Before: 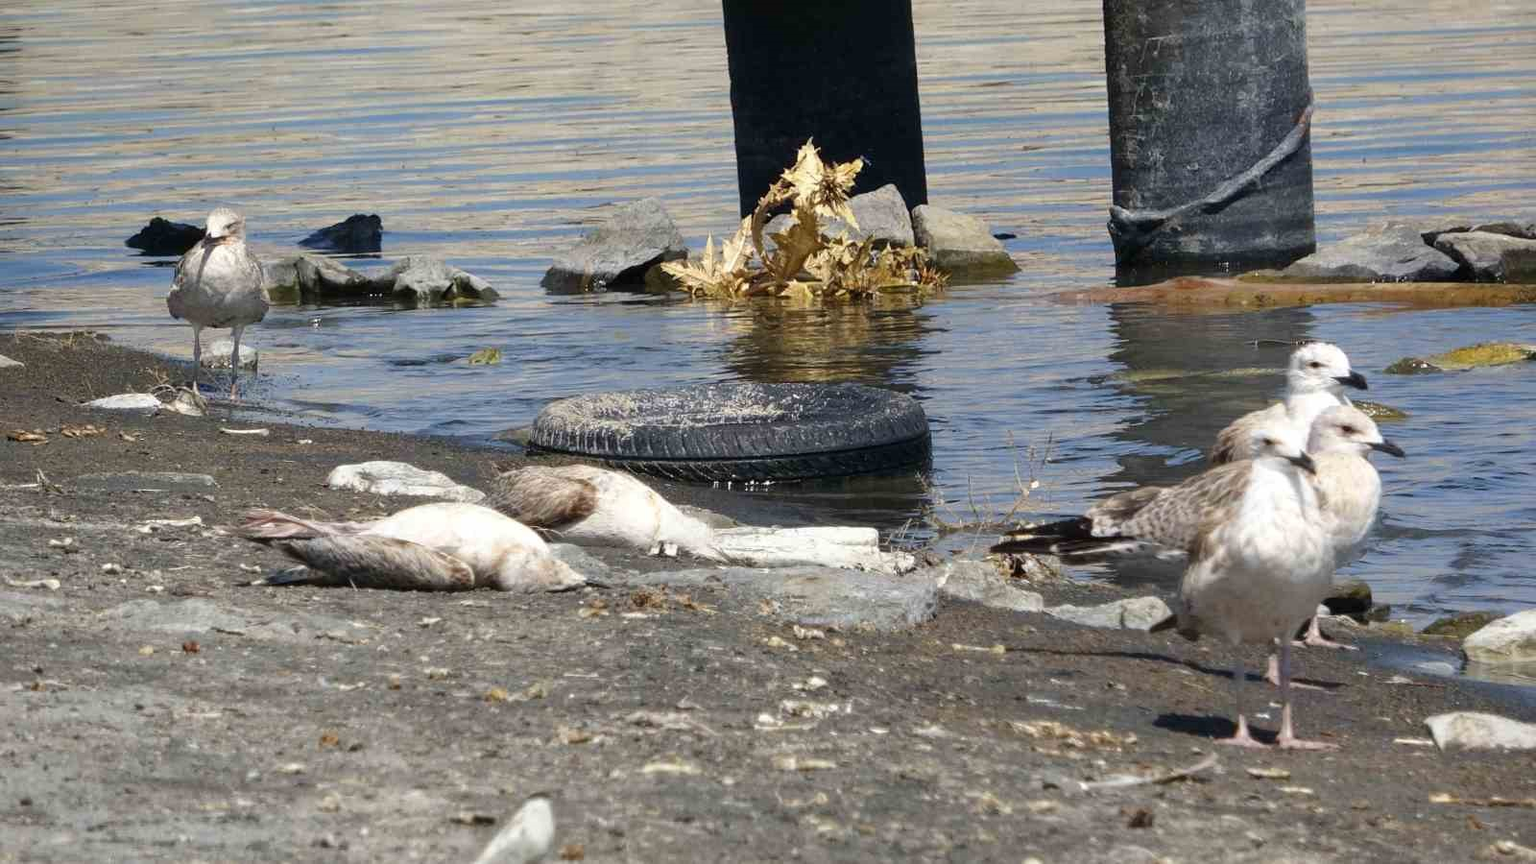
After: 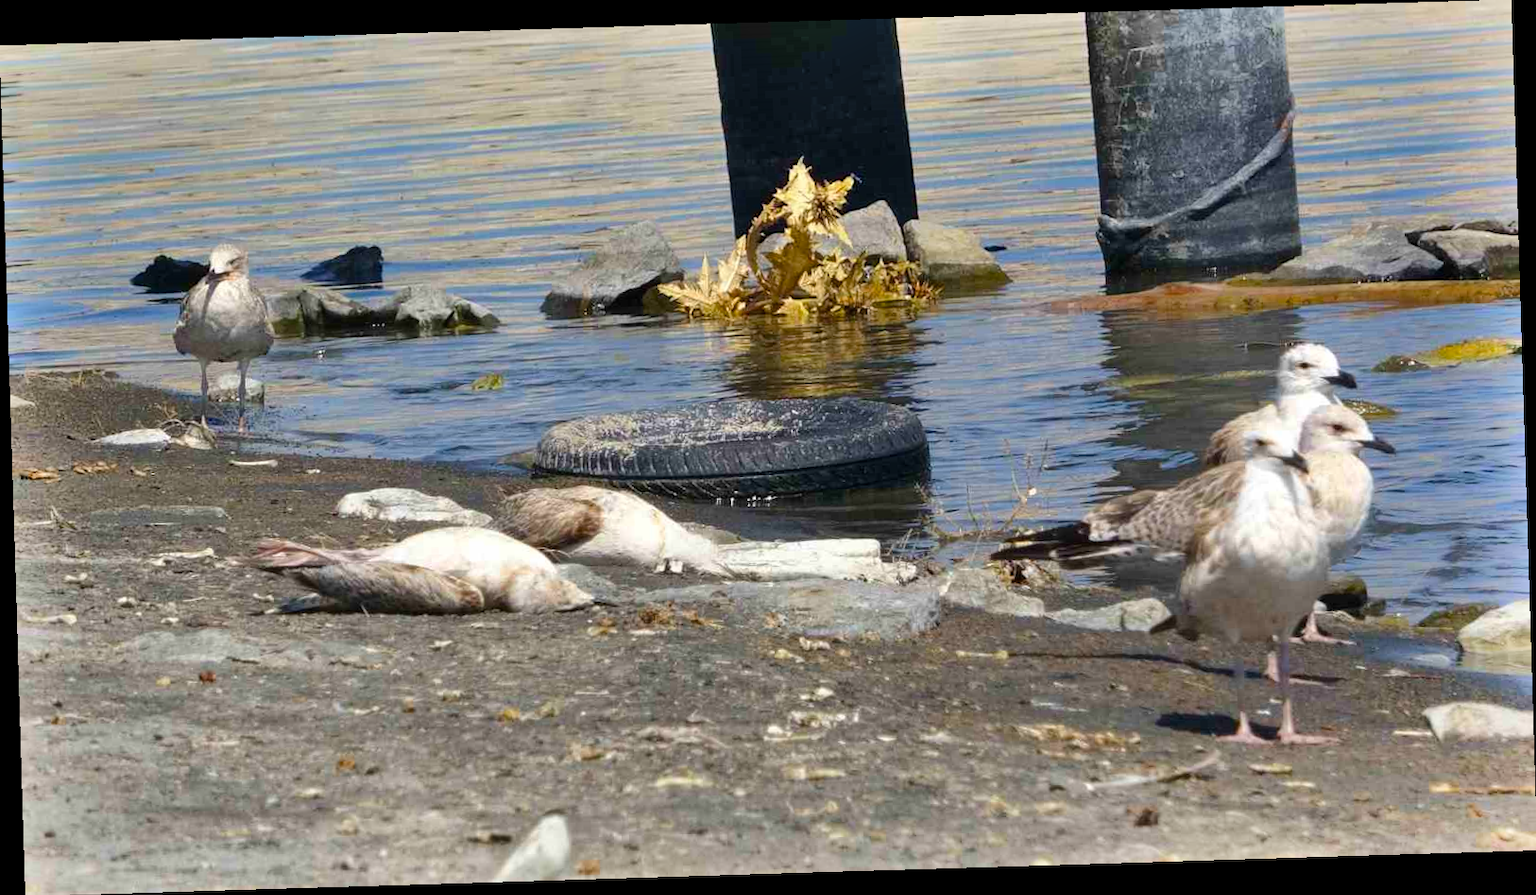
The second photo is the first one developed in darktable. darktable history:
rotate and perspective: rotation -1.75°, automatic cropping off
shadows and highlights: shadows 75, highlights -60.85, soften with gaussian
color balance rgb: perceptual saturation grading › global saturation 25%, global vibrance 20%
